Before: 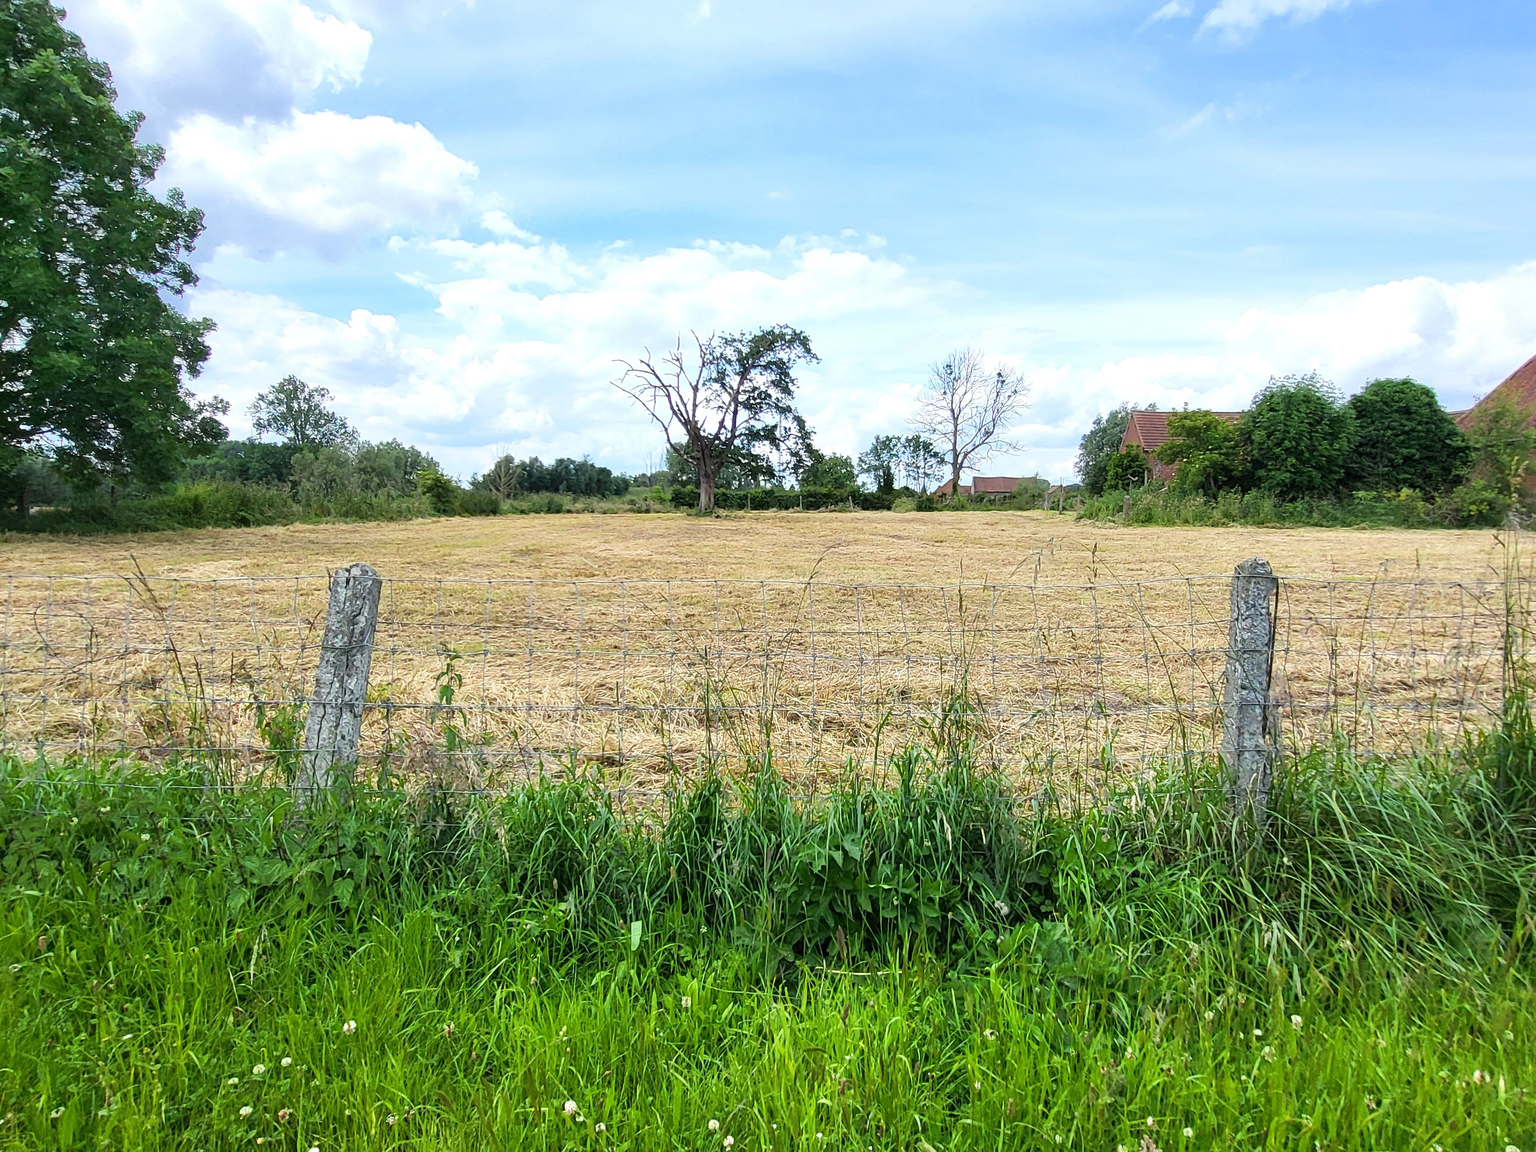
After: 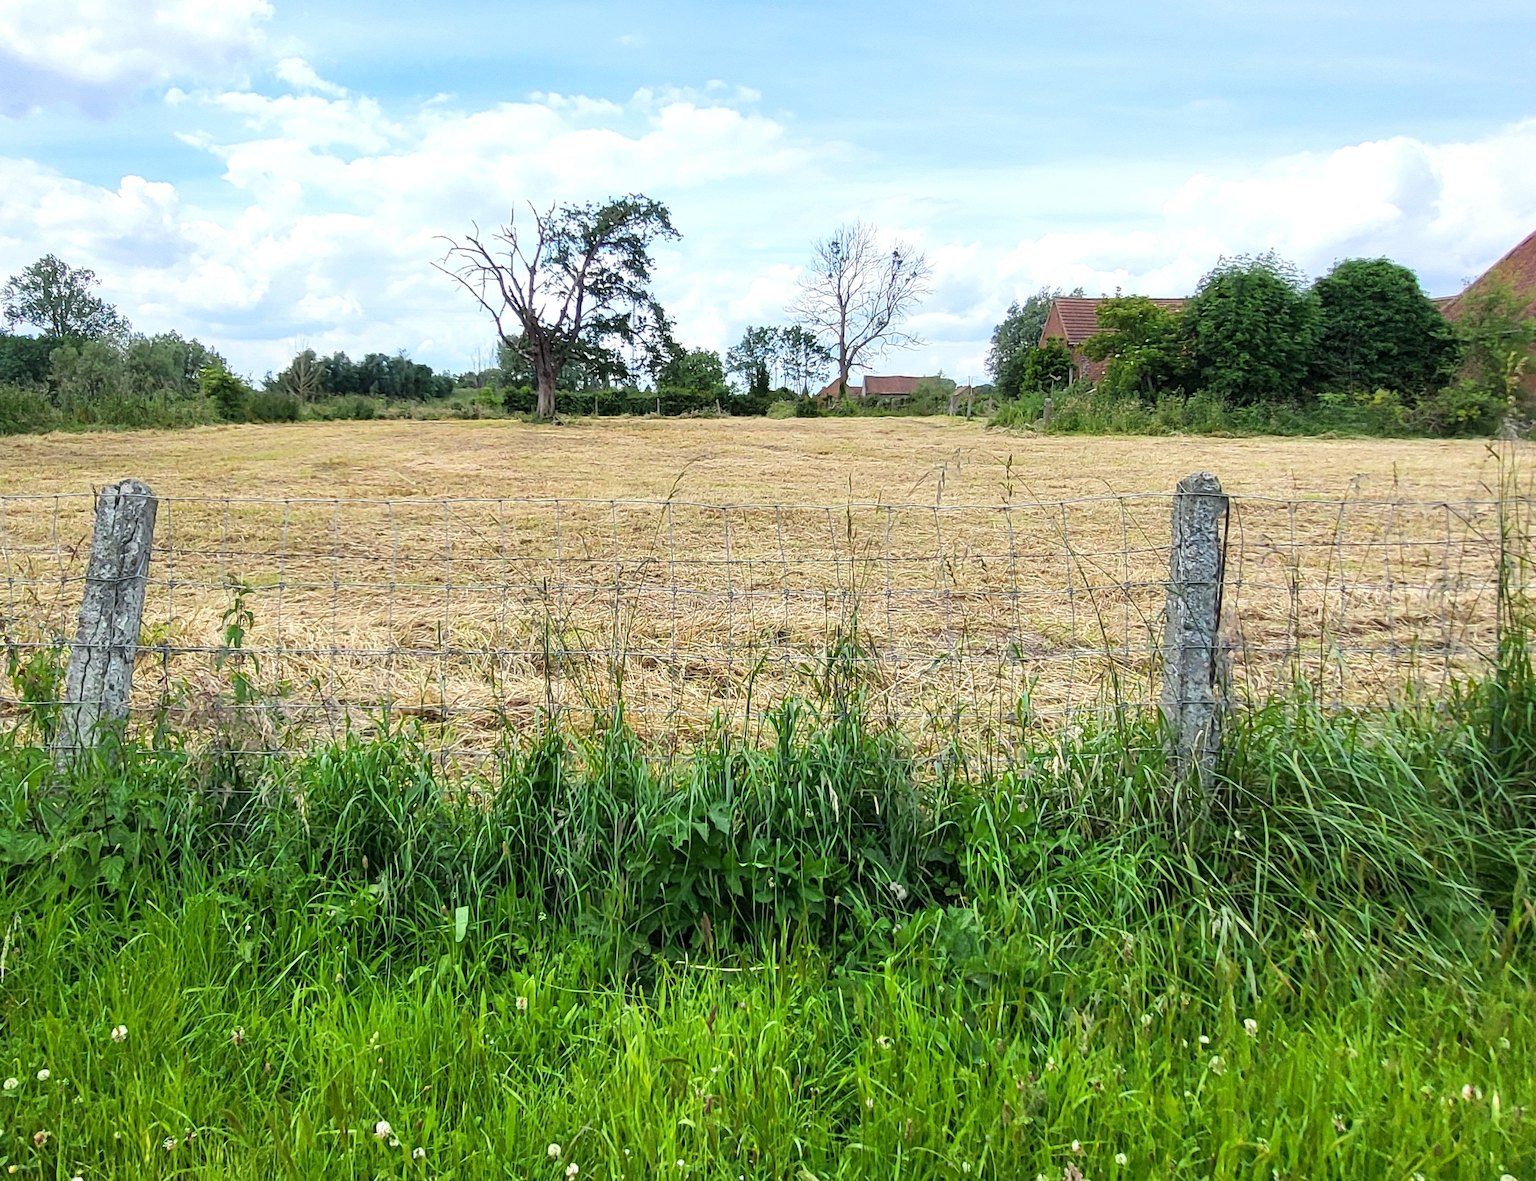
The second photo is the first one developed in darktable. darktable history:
crop: left 16.281%, top 14.127%
